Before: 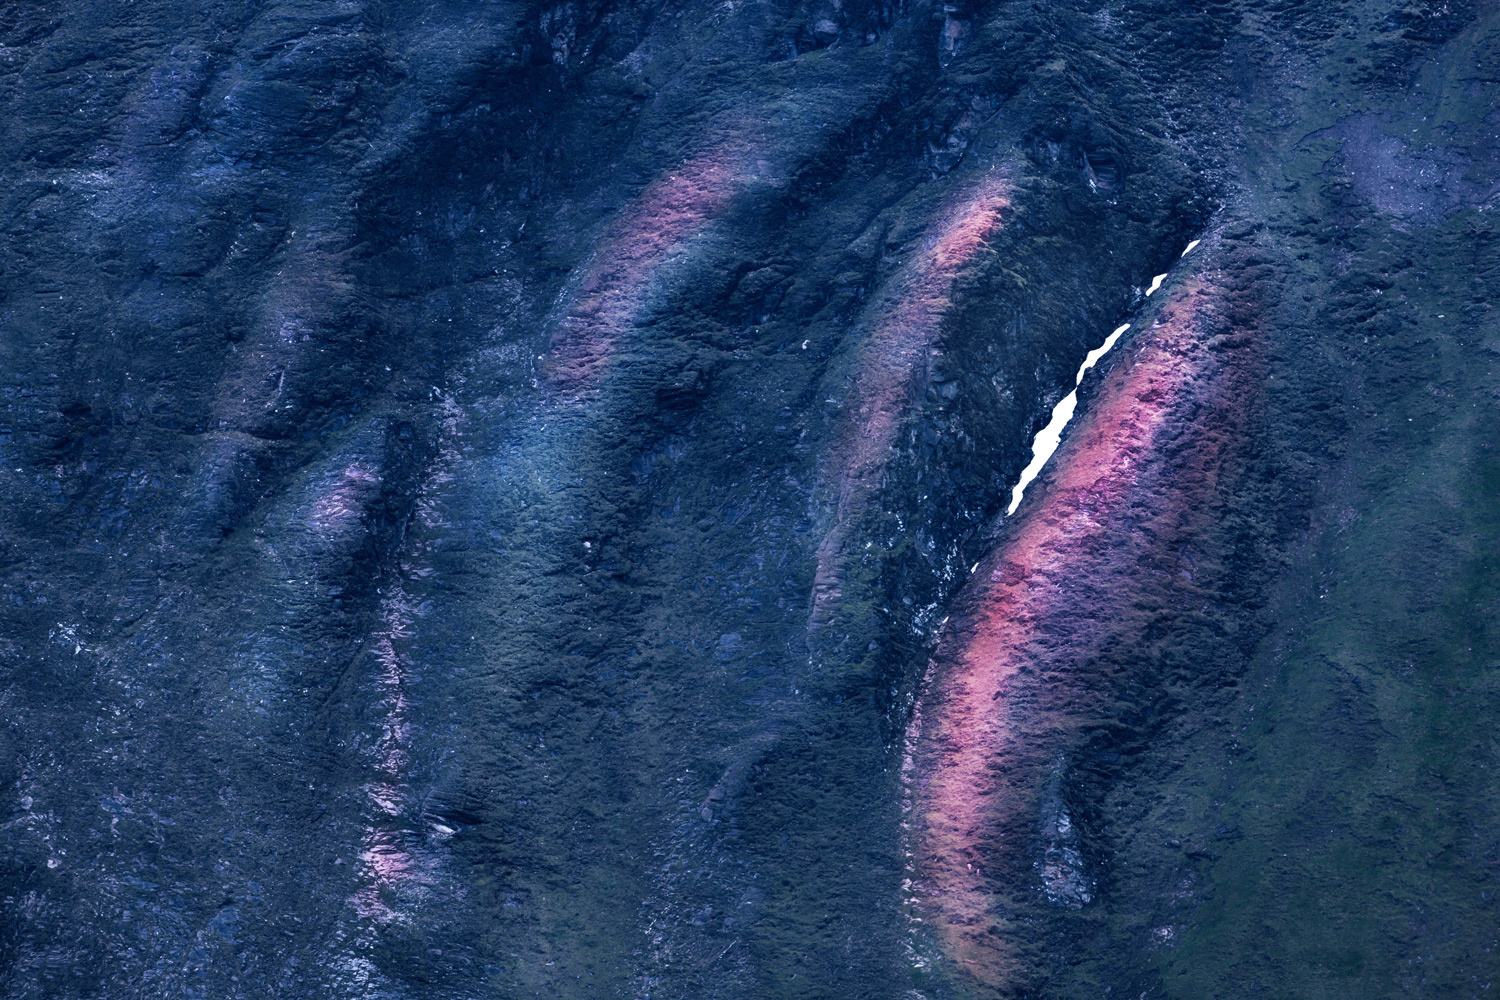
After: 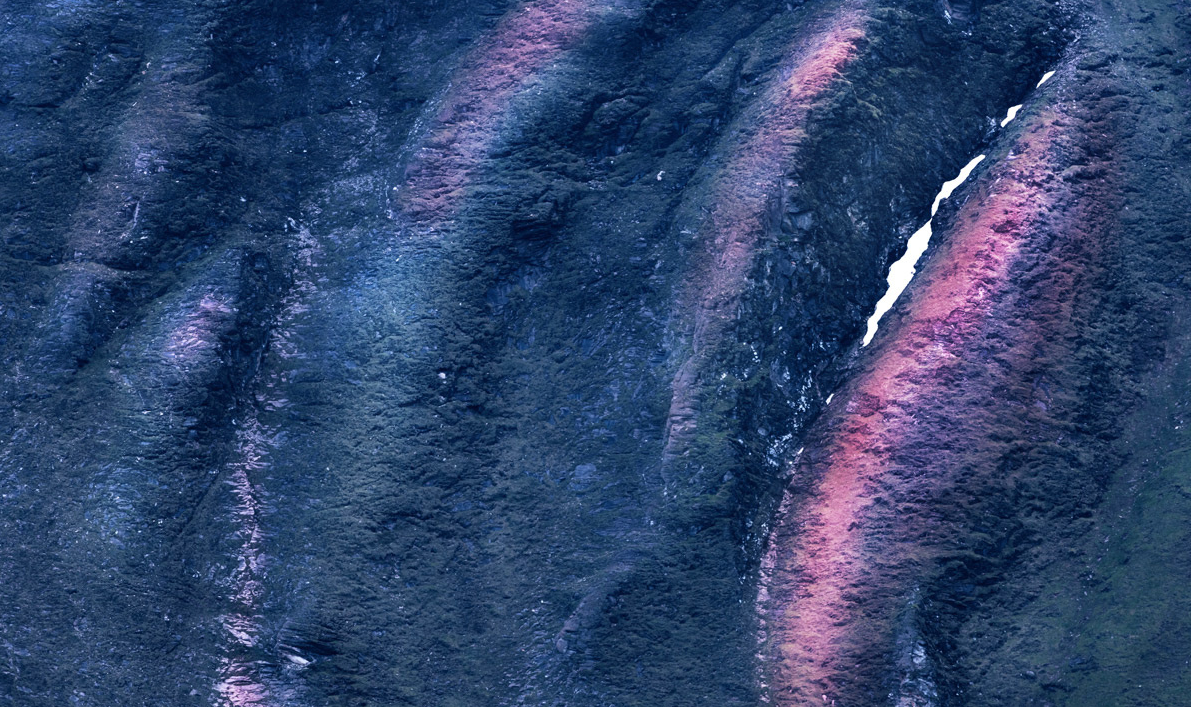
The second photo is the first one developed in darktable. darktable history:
crop: left 9.712%, top 16.928%, right 10.845%, bottom 12.332%
shadows and highlights: shadows 30.63, highlights -63.22, shadows color adjustment 98%, highlights color adjustment 58.61%, soften with gaussian
